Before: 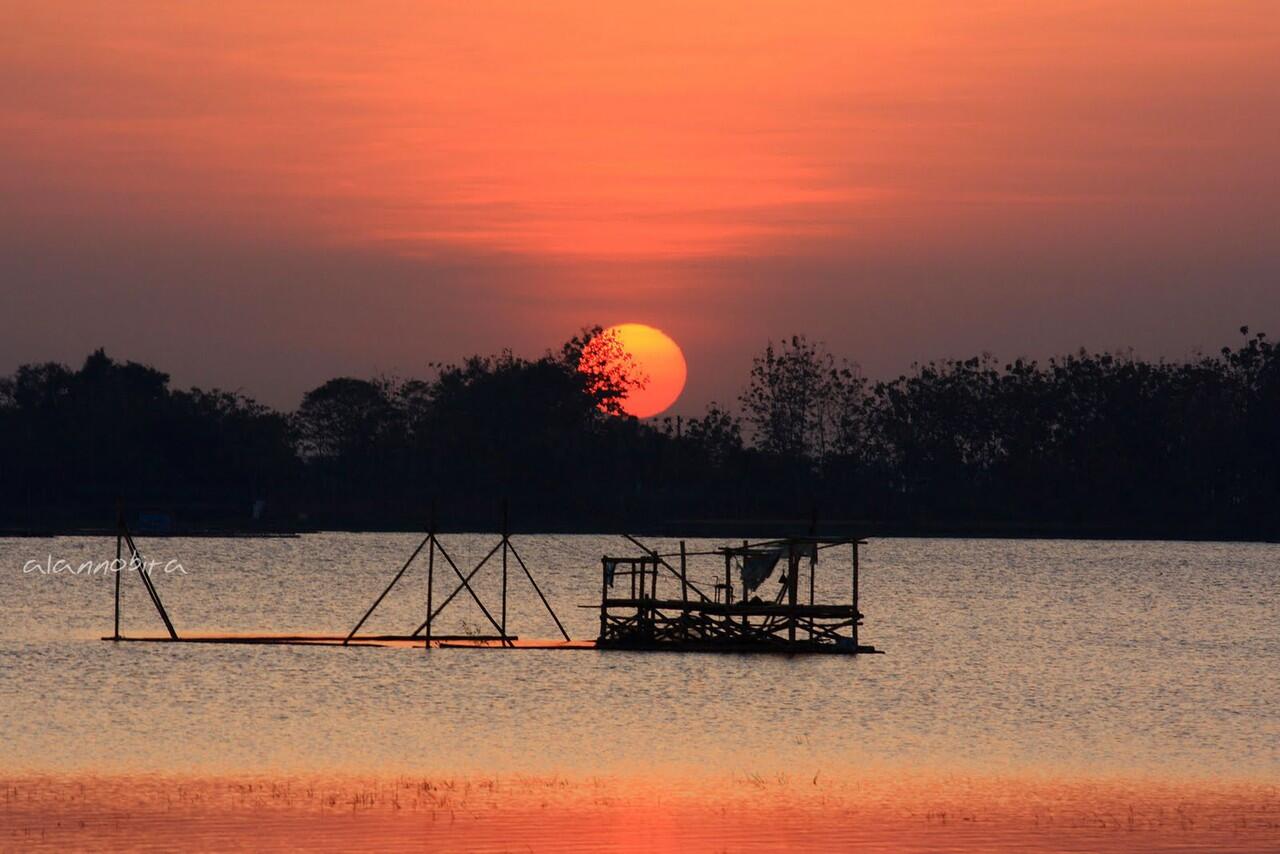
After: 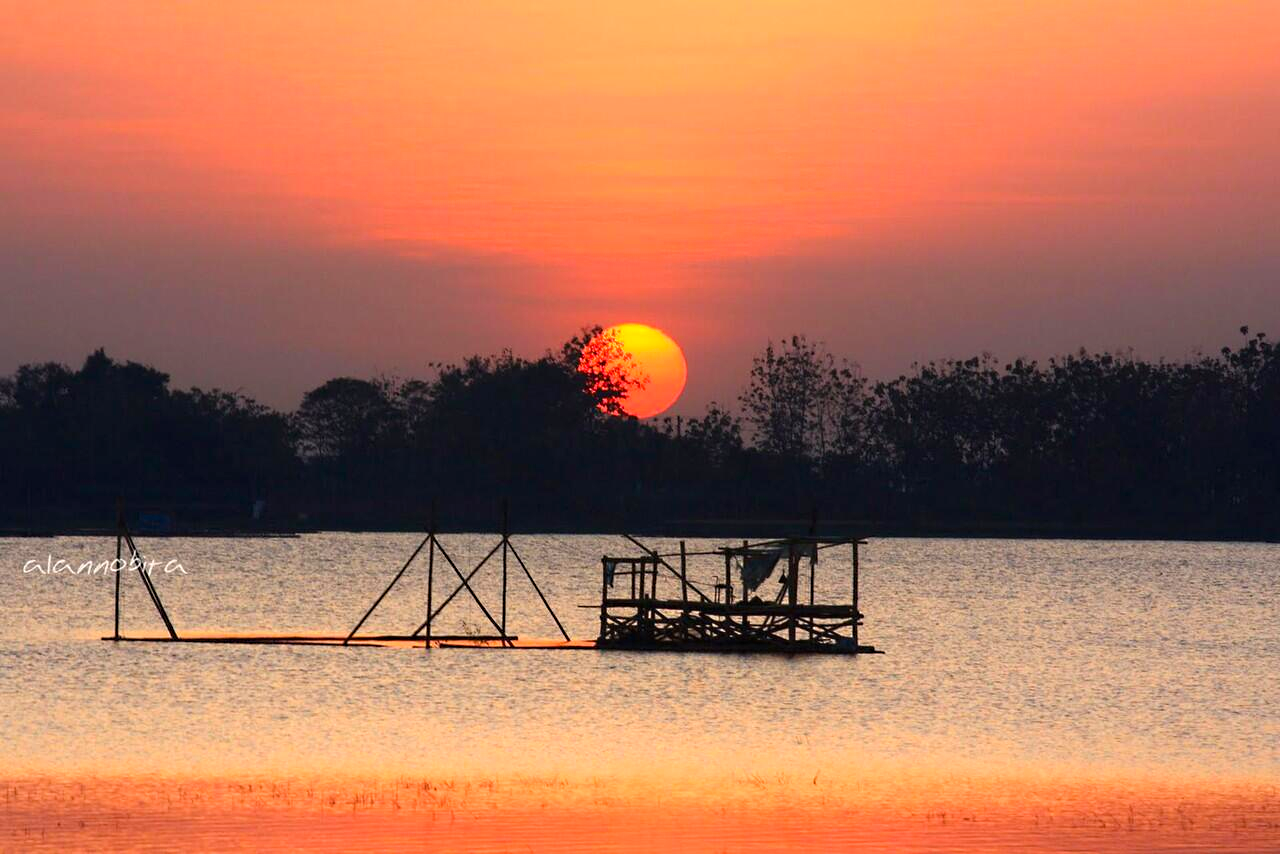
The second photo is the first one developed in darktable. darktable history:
color balance rgb: perceptual saturation grading › global saturation 16.798%
shadows and highlights: shadows -25.58, highlights 49.1, shadows color adjustment 98%, highlights color adjustment 58.84%, soften with gaussian
exposure: black level correction 0, exposure 0.697 EV, compensate highlight preservation false
sharpen: radius 5.289, amount 0.314, threshold 26.688
